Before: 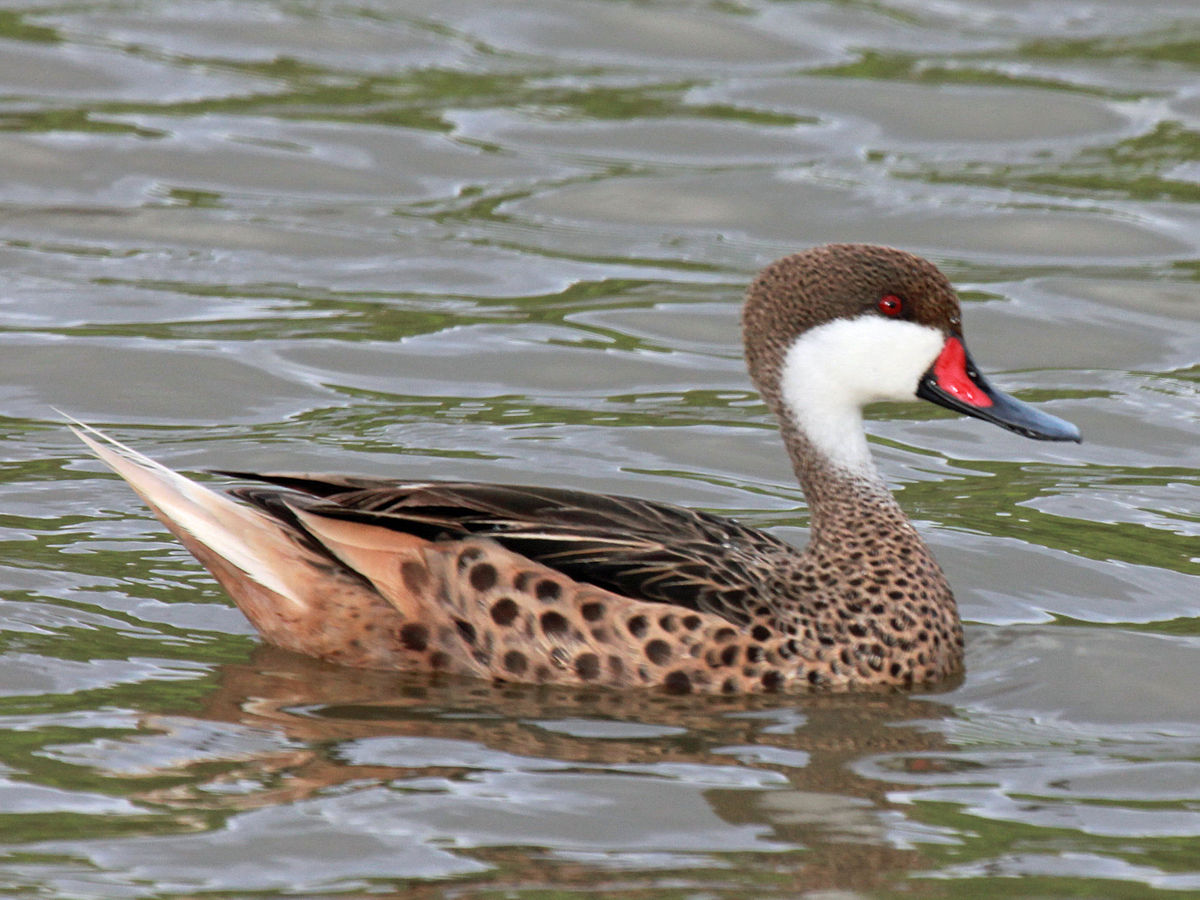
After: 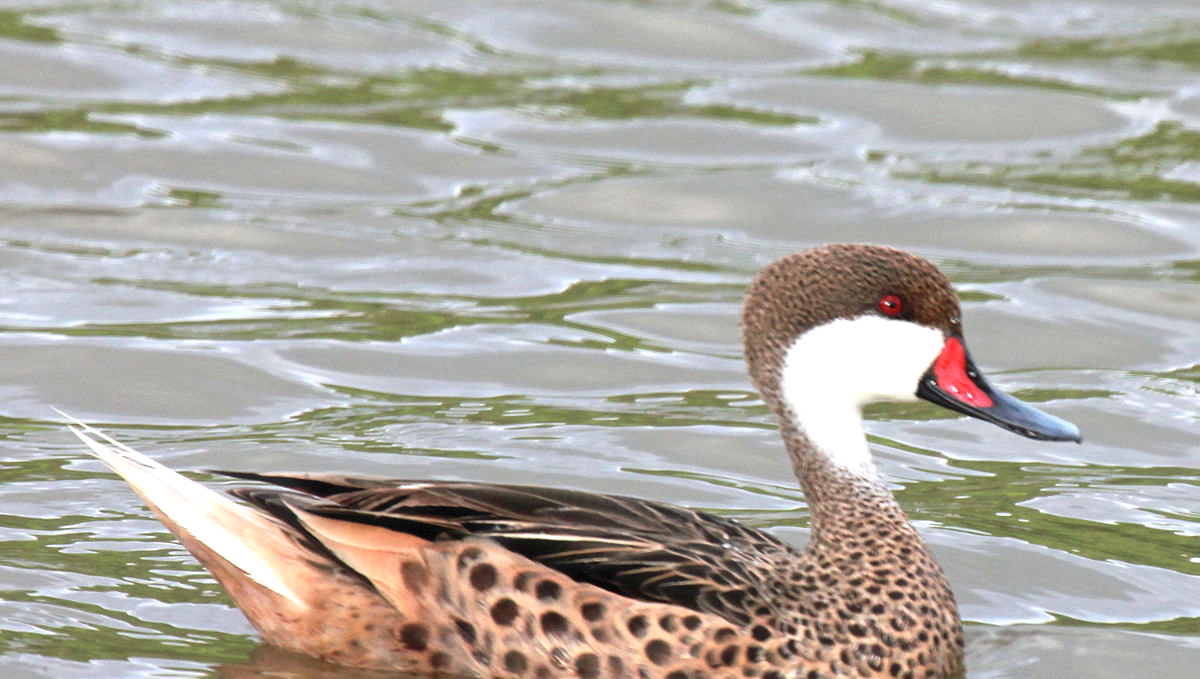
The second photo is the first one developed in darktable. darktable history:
haze removal: strength -0.036, compatibility mode true, adaptive false
crop: bottom 24.453%
exposure: black level correction 0, exposure 0.695 EV, compensate highlight preservation false
